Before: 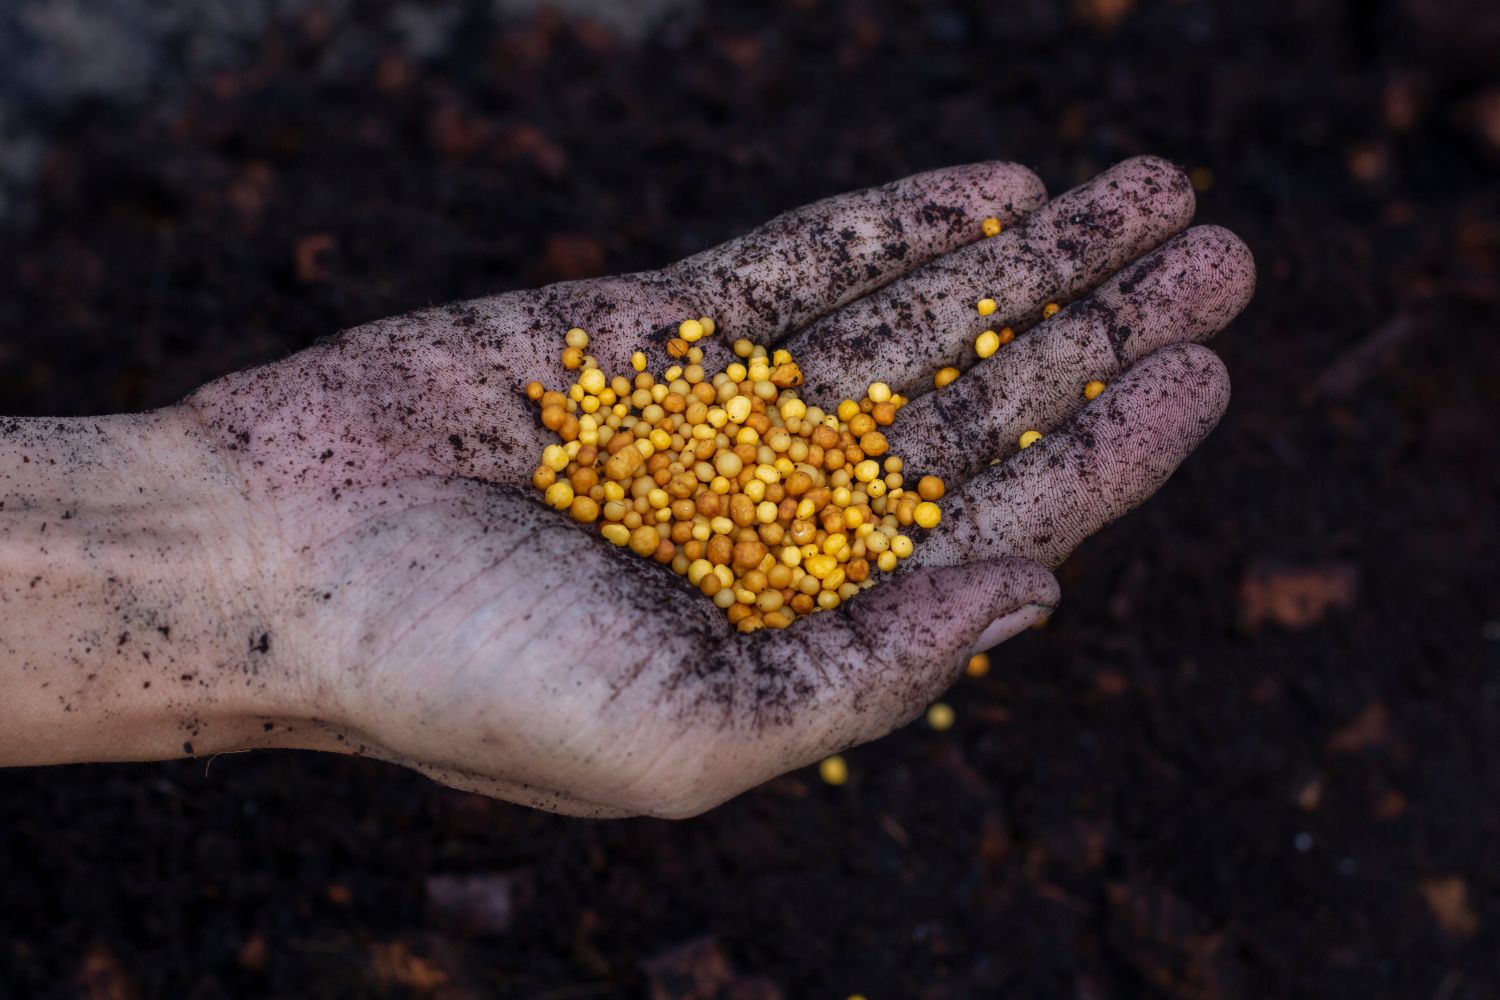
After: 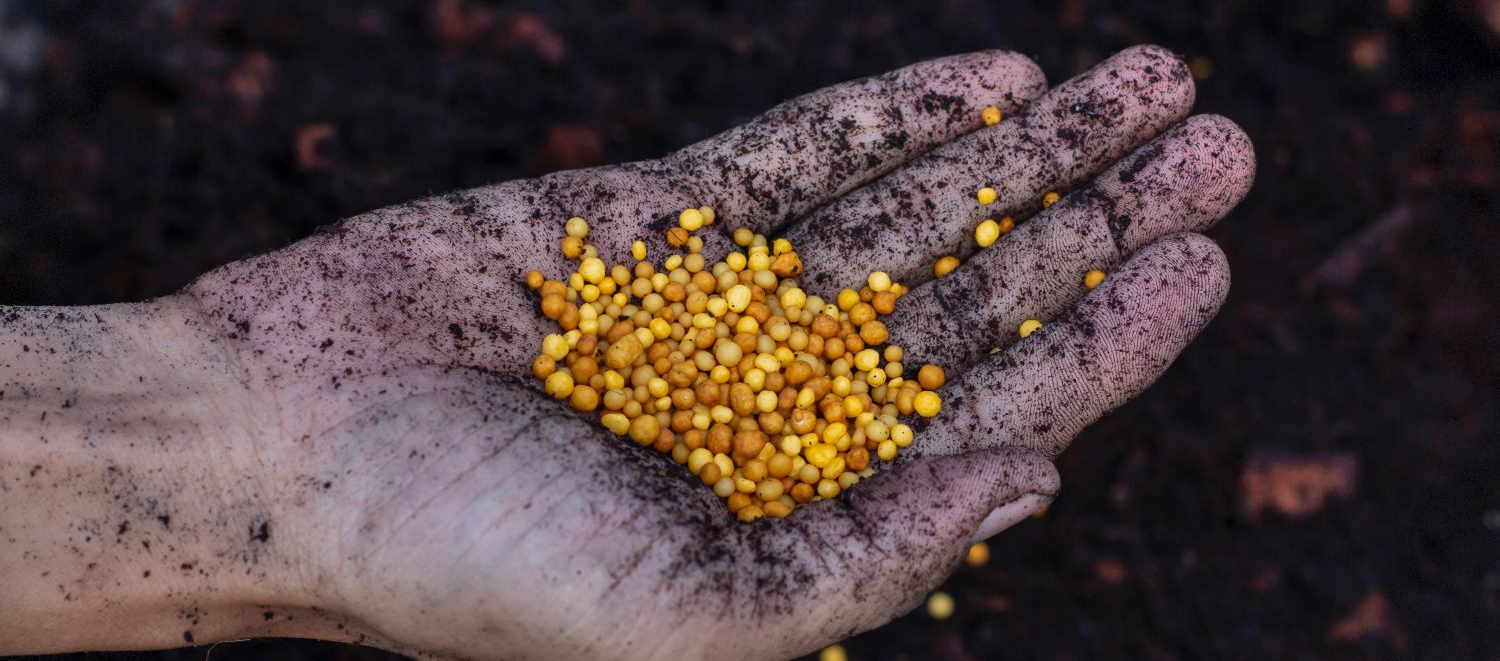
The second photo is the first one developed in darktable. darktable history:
crop: top 11.16%, bottom 22.737%
shadows and highlights: shadows 43.59, white point adjustment -1.41, soften with gaussian
vignetting: fall-off start 91.59%, dithering 8-bit output, unbound false
